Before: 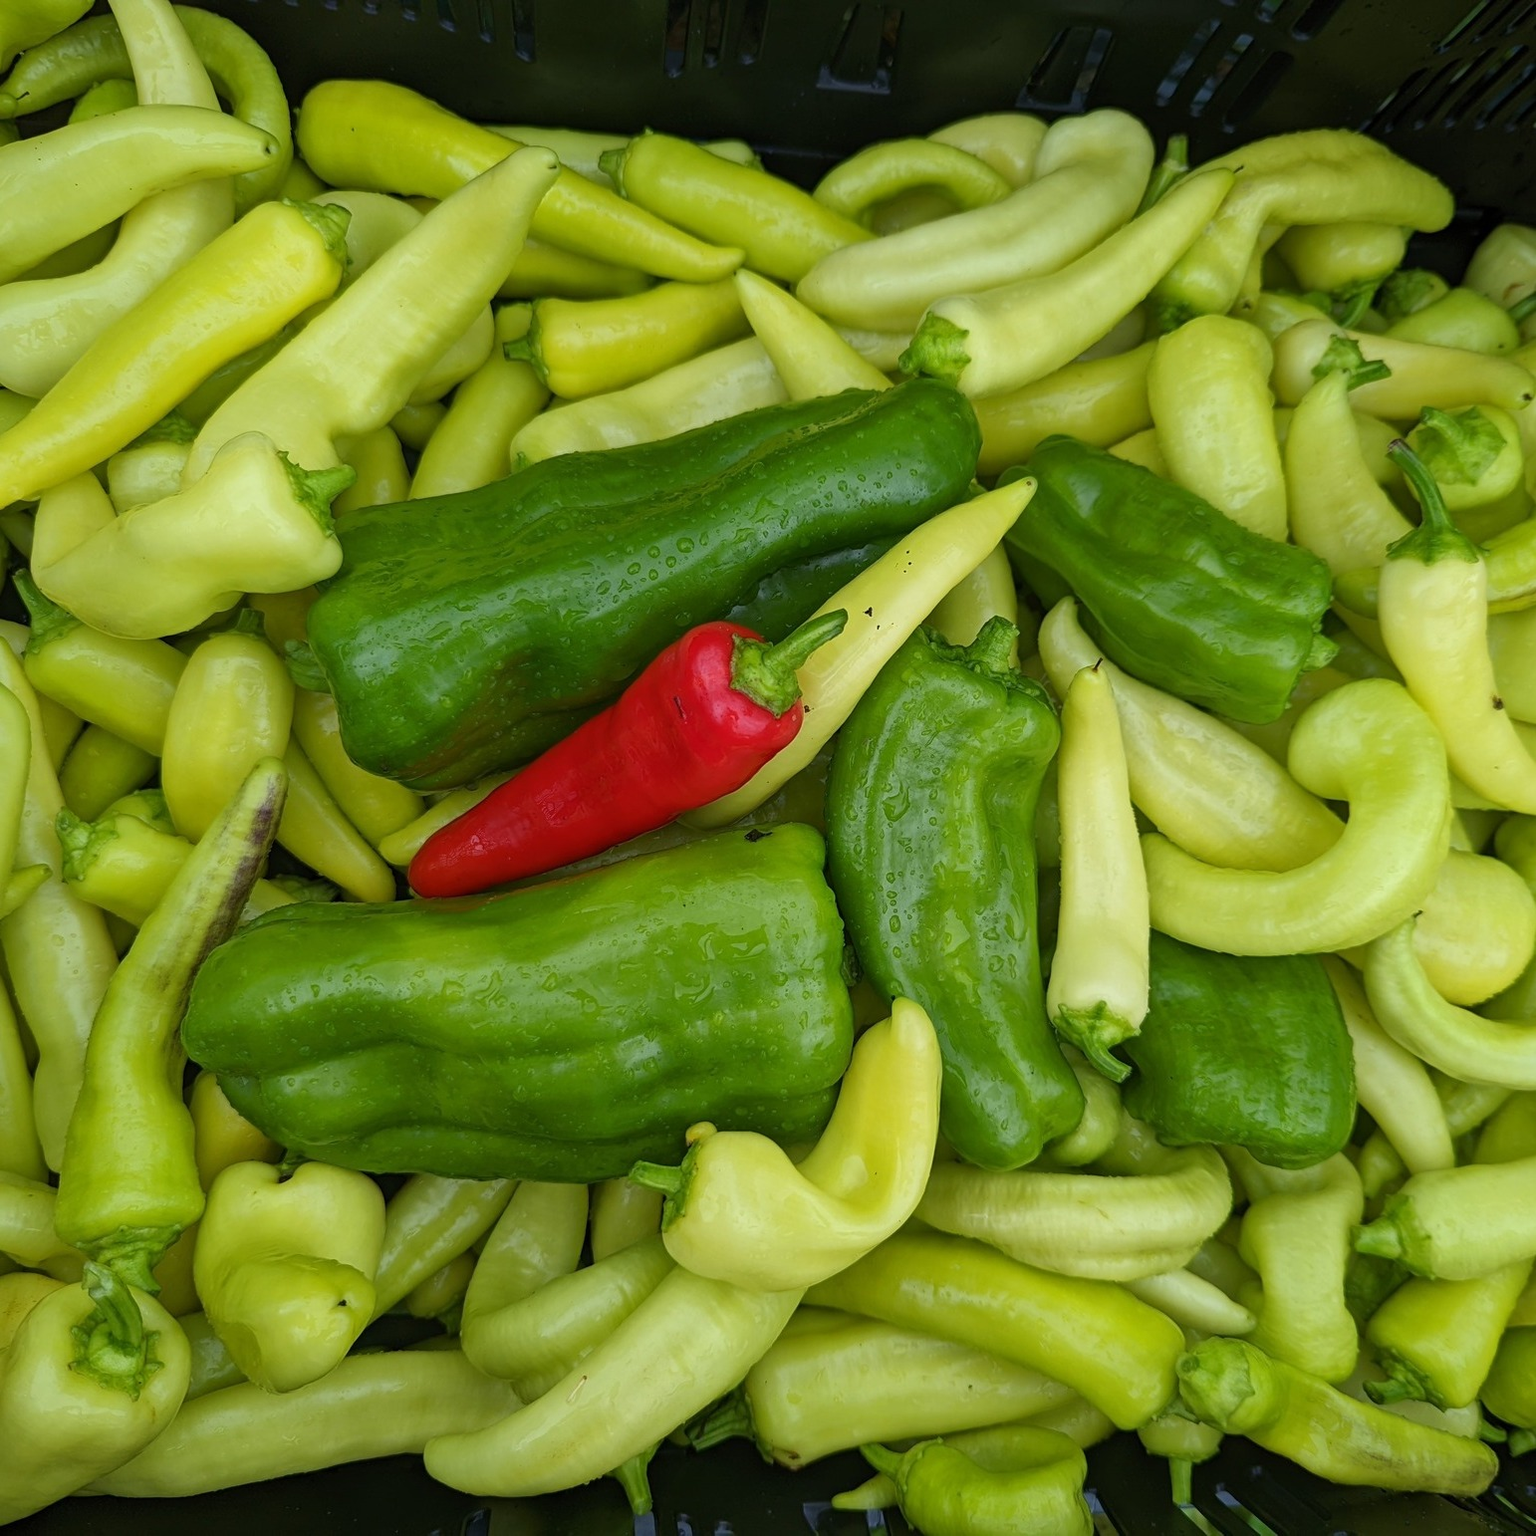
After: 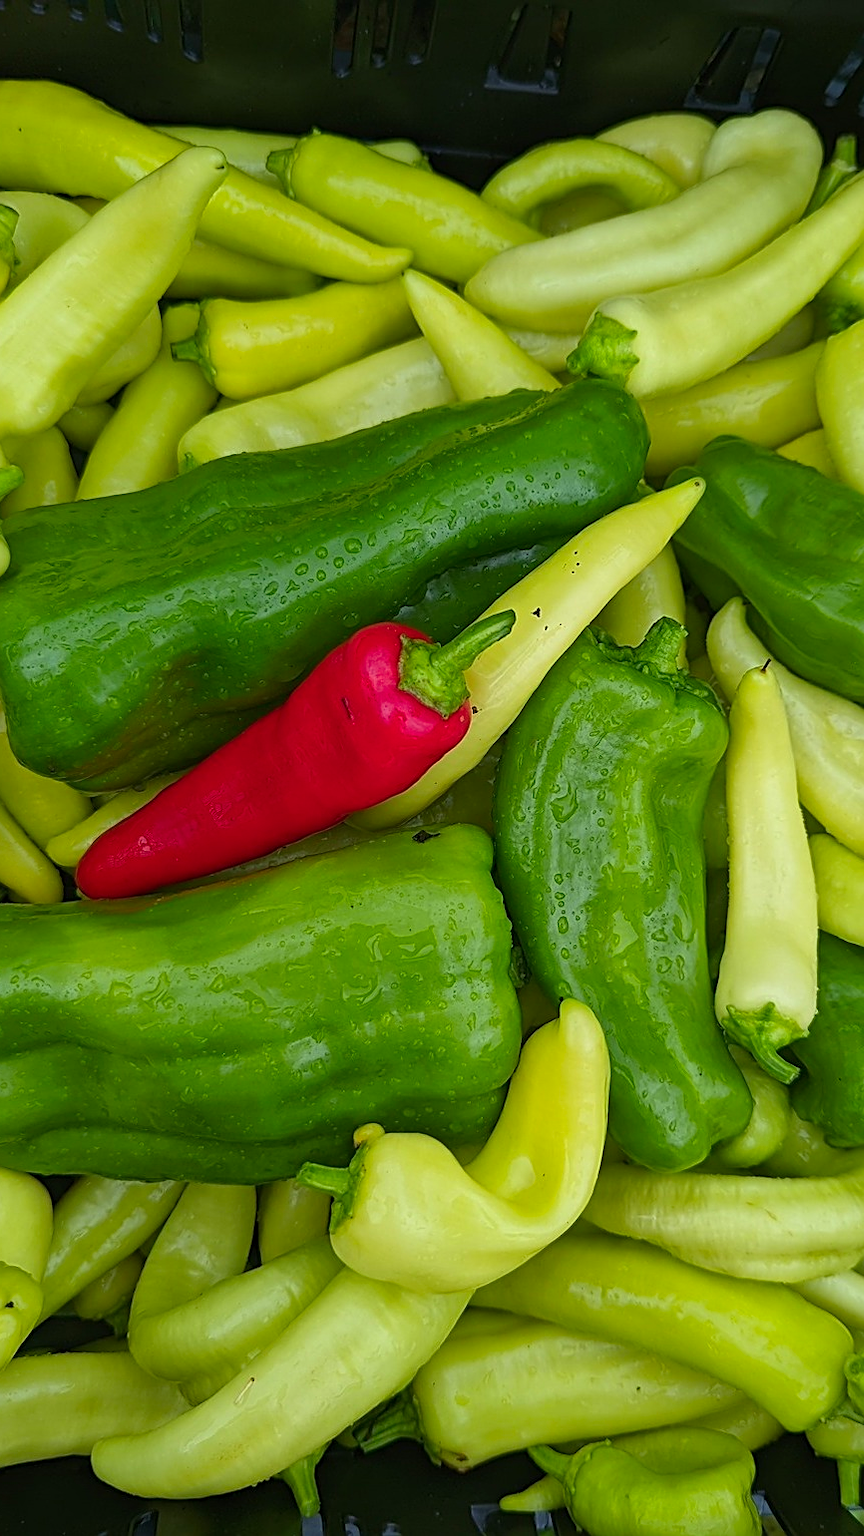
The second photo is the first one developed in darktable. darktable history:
sharpen: on, module defaults
crop: left 21.674%, right 22.086%
color calibration: output R [0.946, 0.065, -0.013, 0], output G [-0.246, 1.264, -0.017, 0], output B [0.046, -0.098, 1.05, 0], illuminant custom, x 0.344, y 0.359, temperature 5045.54 K
